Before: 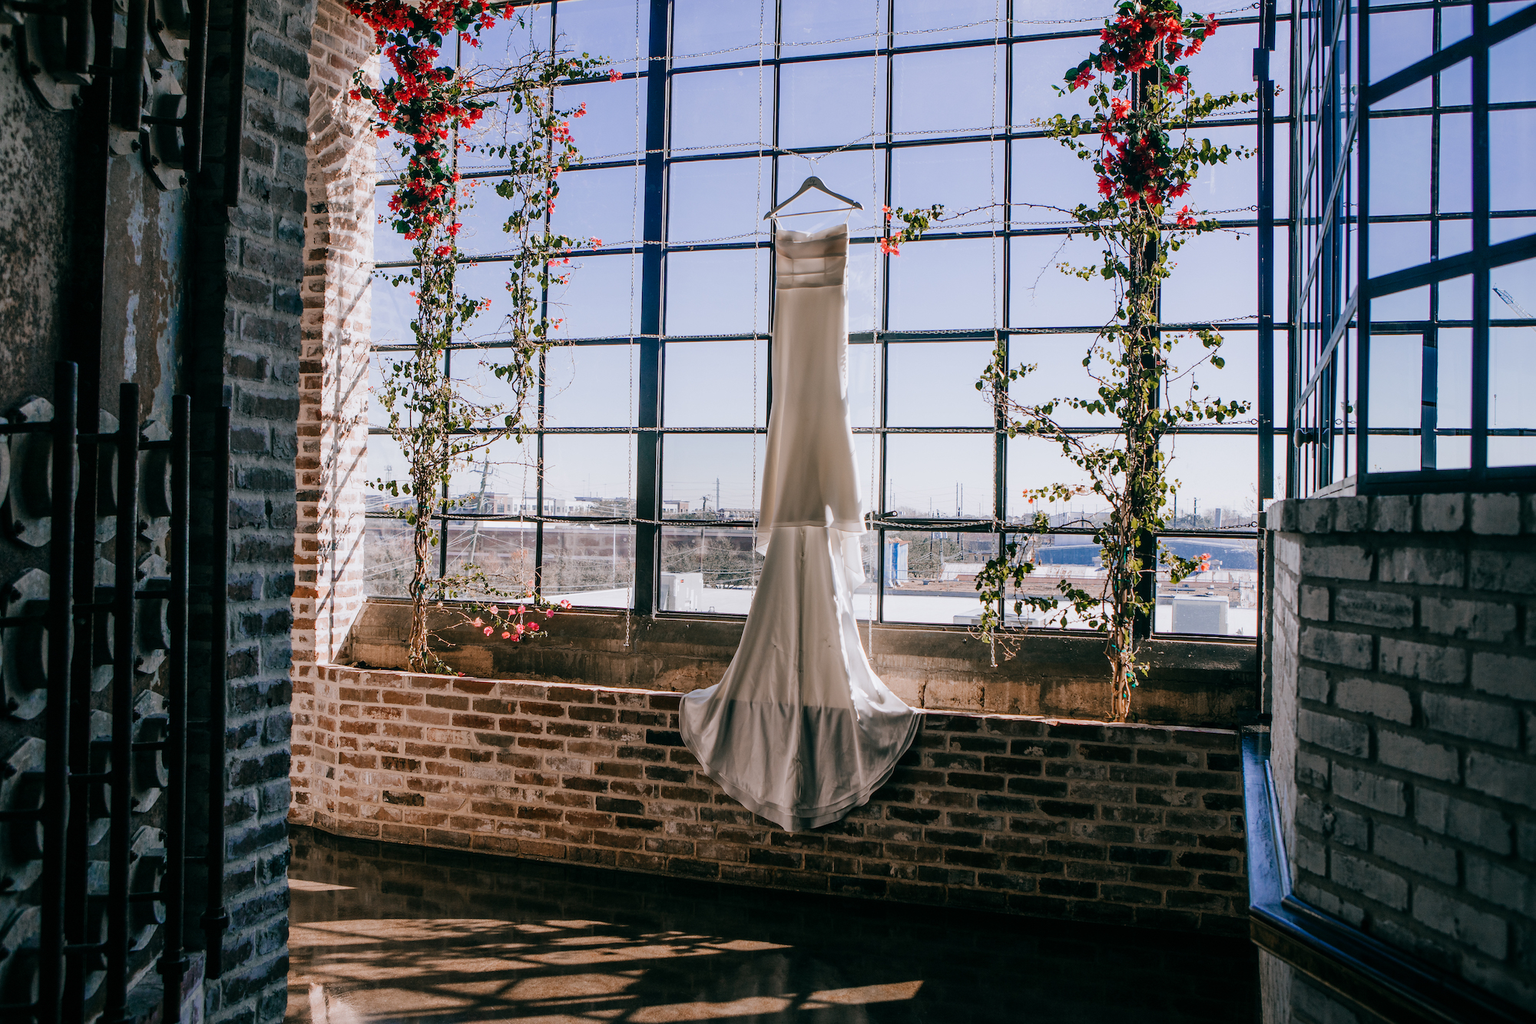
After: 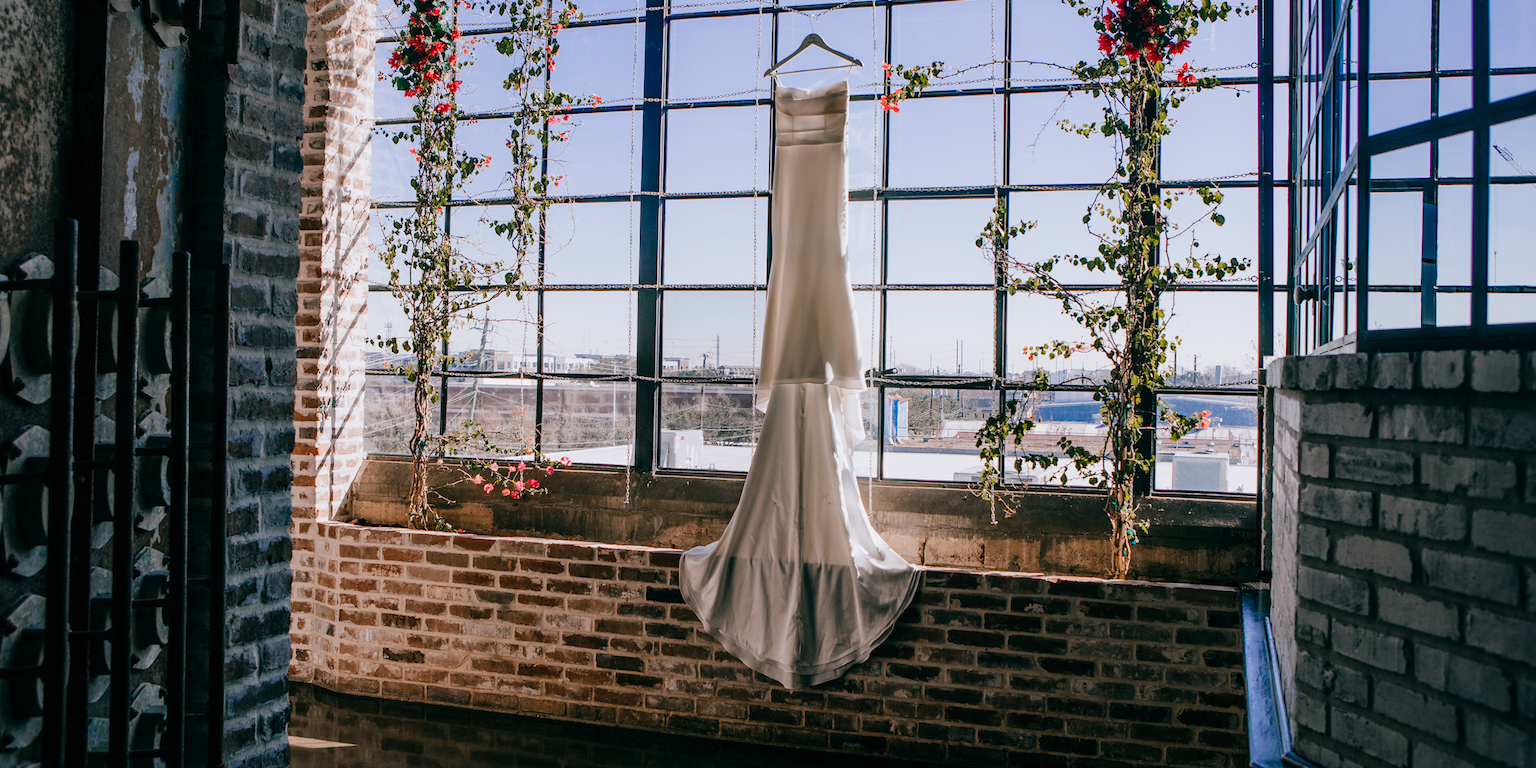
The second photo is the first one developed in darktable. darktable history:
crop: top 13.999%, bottom 10.914%
contrast brightness saturation: contrast 0.041, saturation 0.072
